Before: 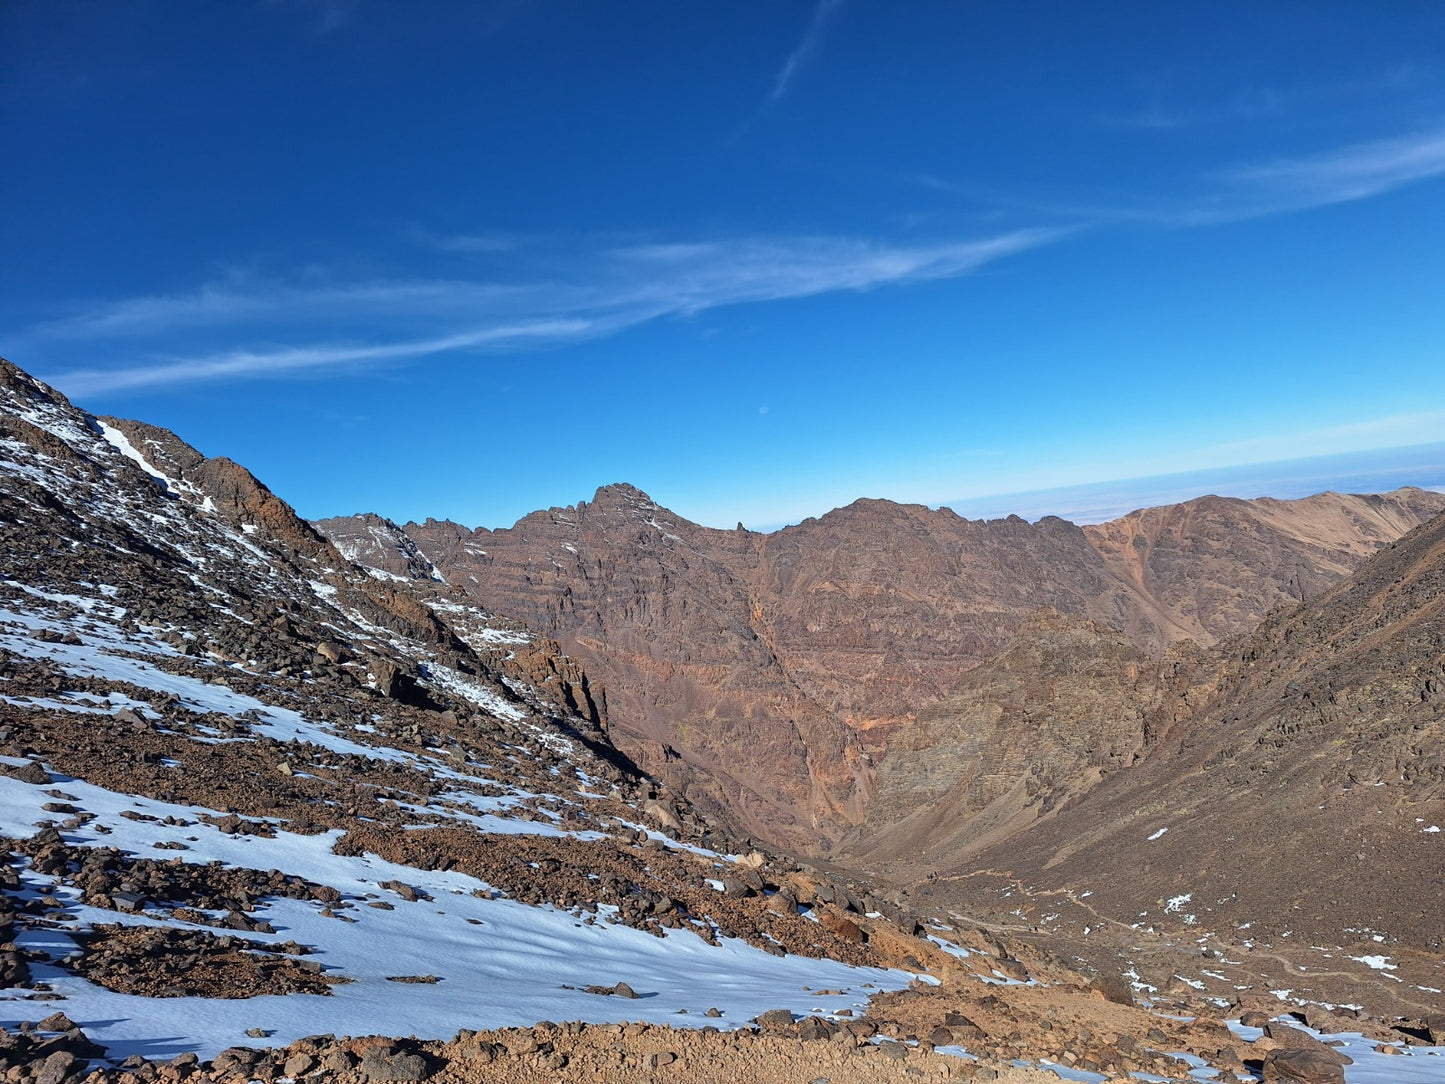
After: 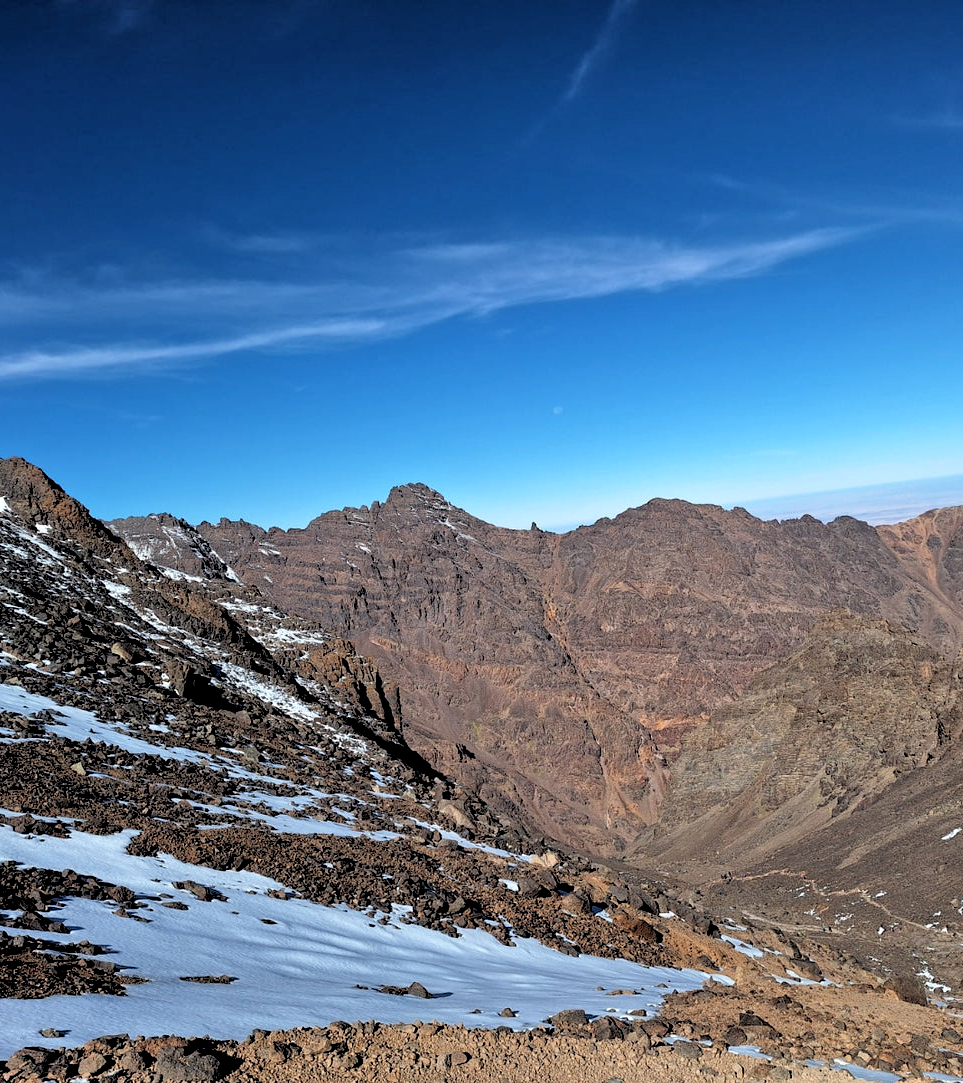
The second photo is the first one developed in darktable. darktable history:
rgb levels: levels [[0.034, 0.472, 0.904], [0, 0.5, 1], [0, 0.5, 1]]
crop and rotate: left 14.292%, right 19.041%
